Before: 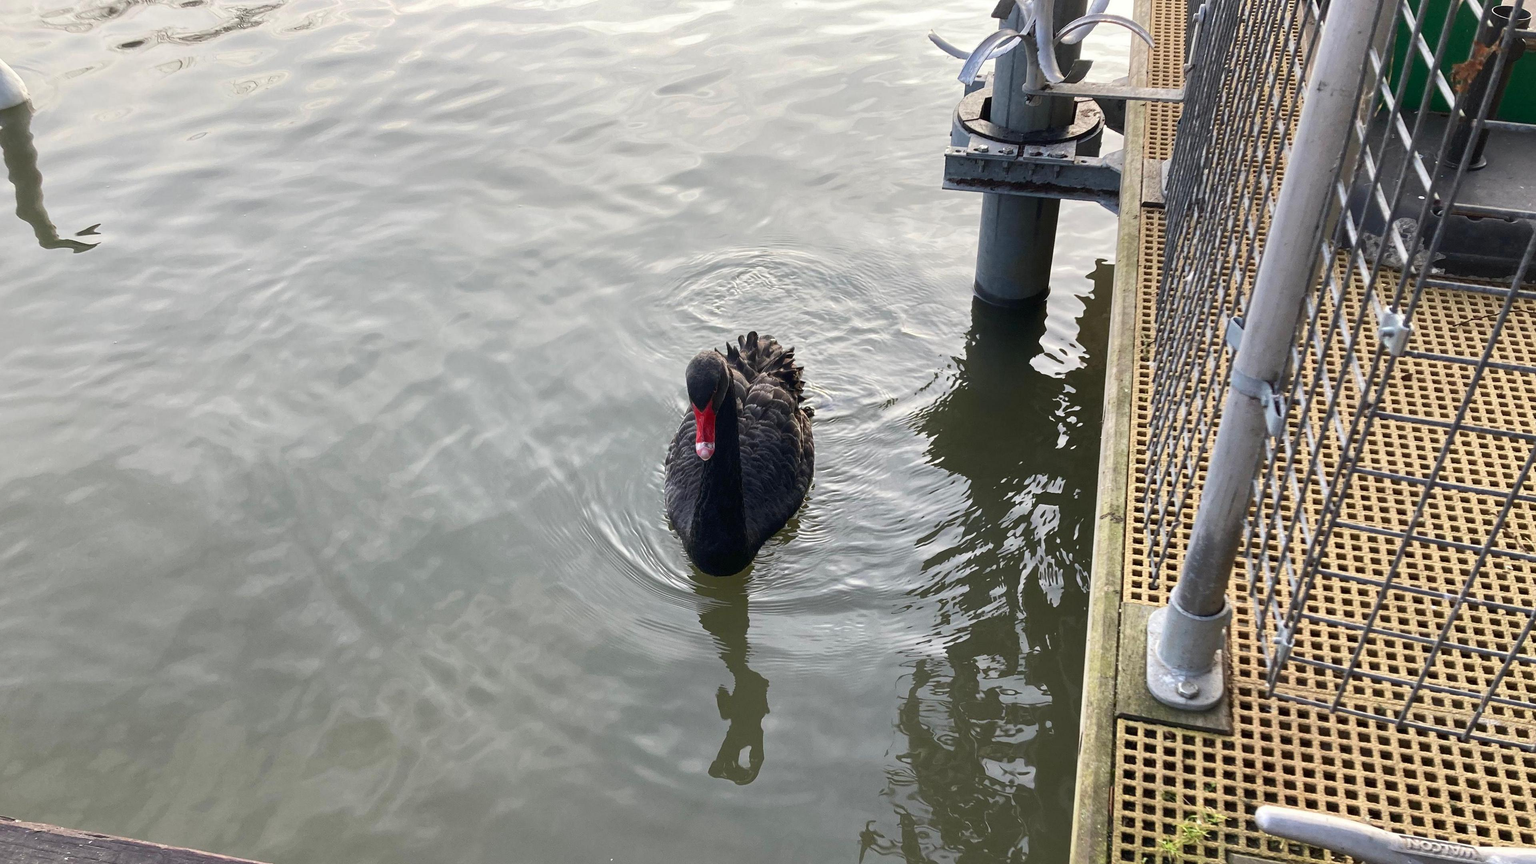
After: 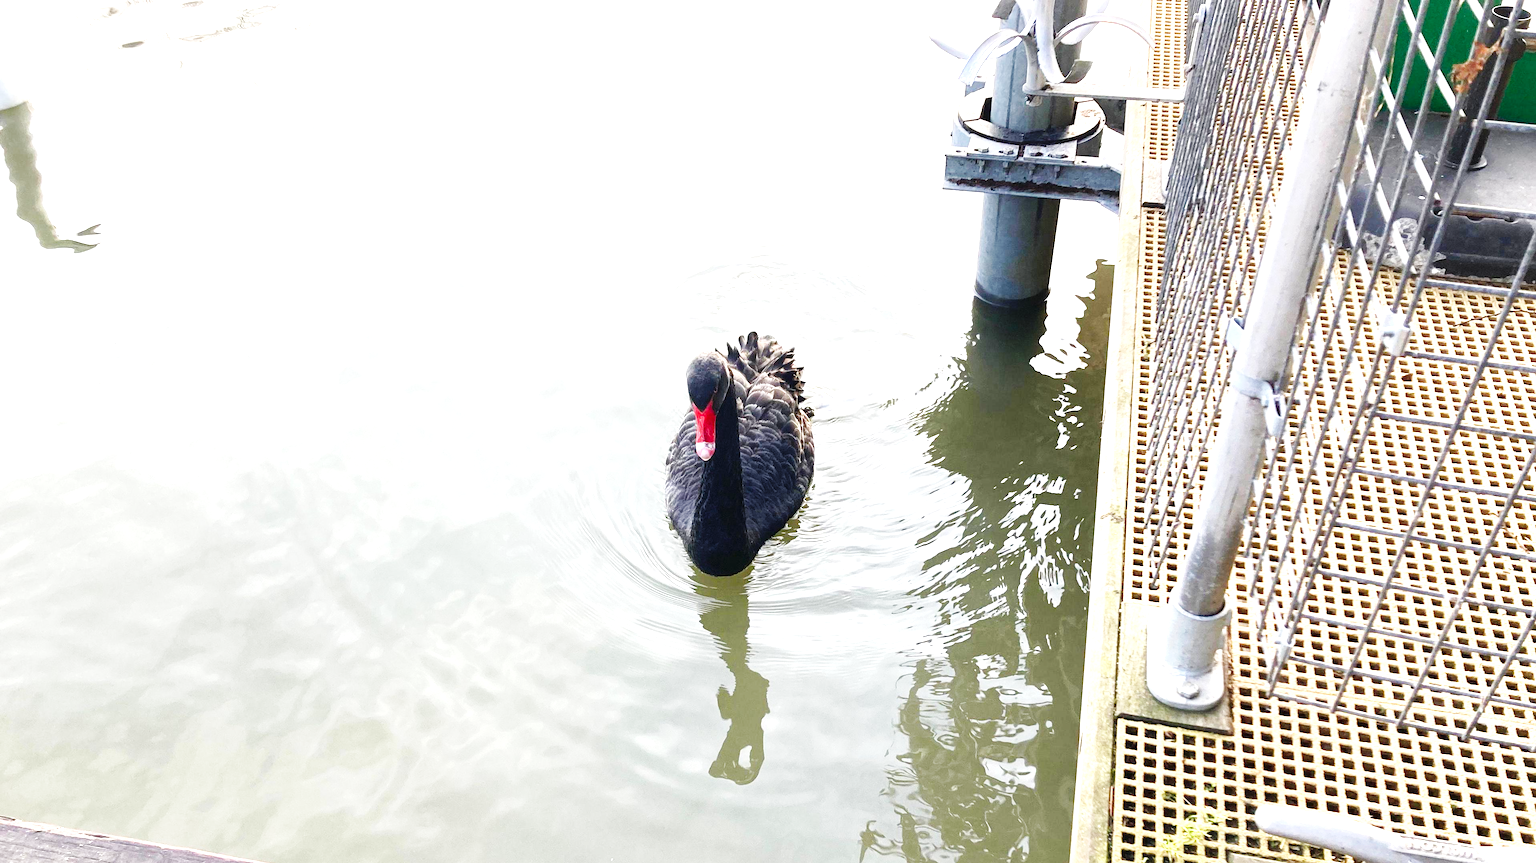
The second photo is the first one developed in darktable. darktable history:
base curve: curves: ch0 [(0, 0) (0.032, 0.025) (0.121, 0.166) (0.206, 0.329) (0.605, 0.79) (1, 1)], preserve colors none
exposure: black level correction 0, exposure 1.528 EV, compensate highlight preservation false
